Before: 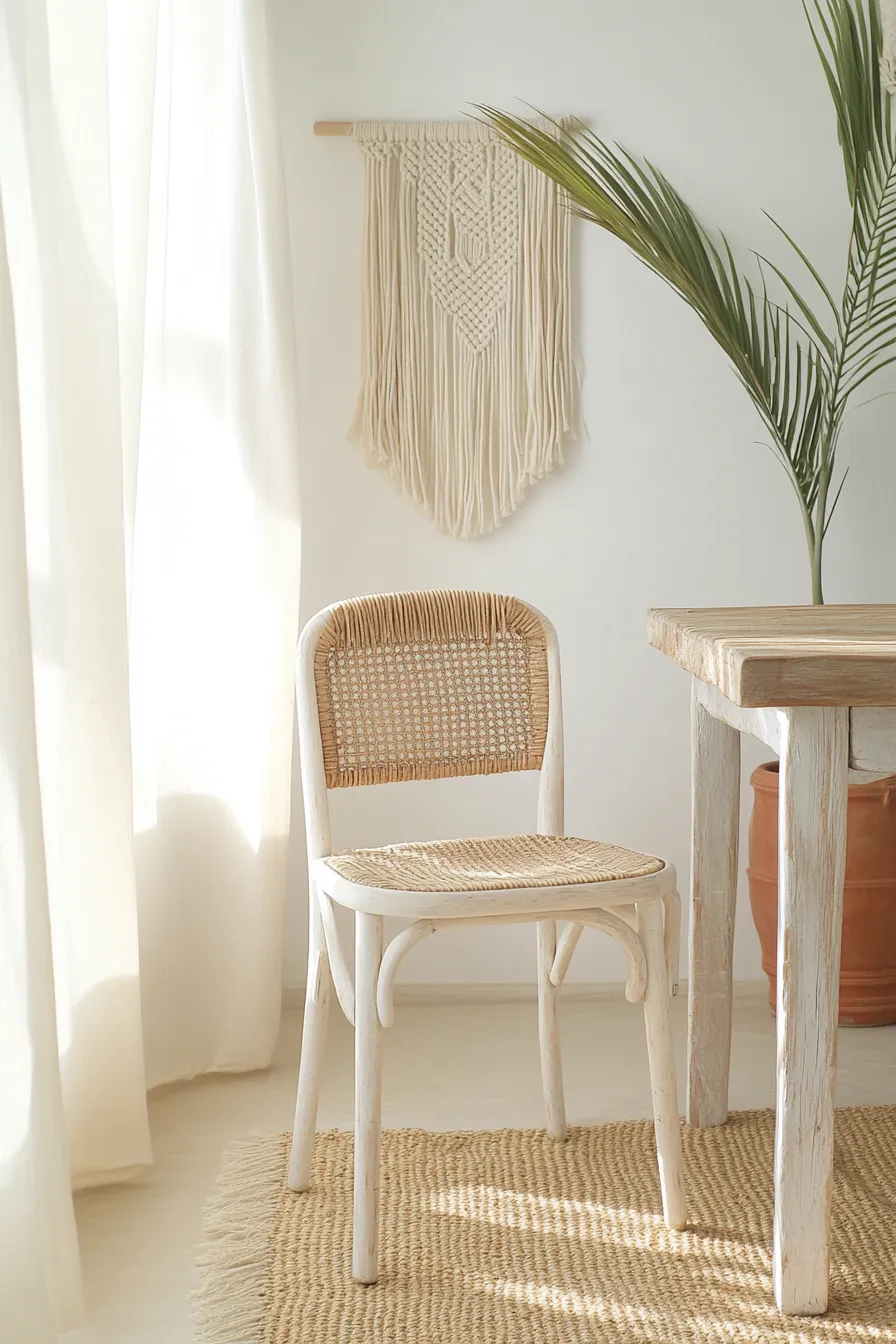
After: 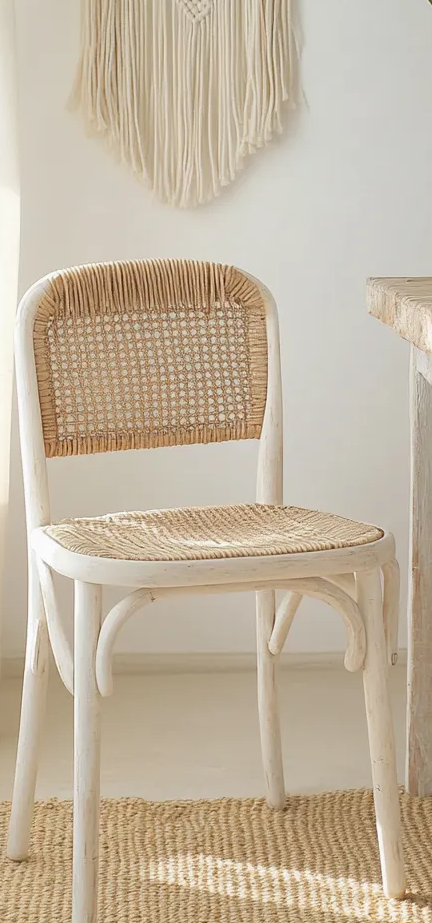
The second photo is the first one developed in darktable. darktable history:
exposure: exposure -0.05 EV
crop: left 31.379%, top 24.658%, right 20.326%, bottom 6.628%
